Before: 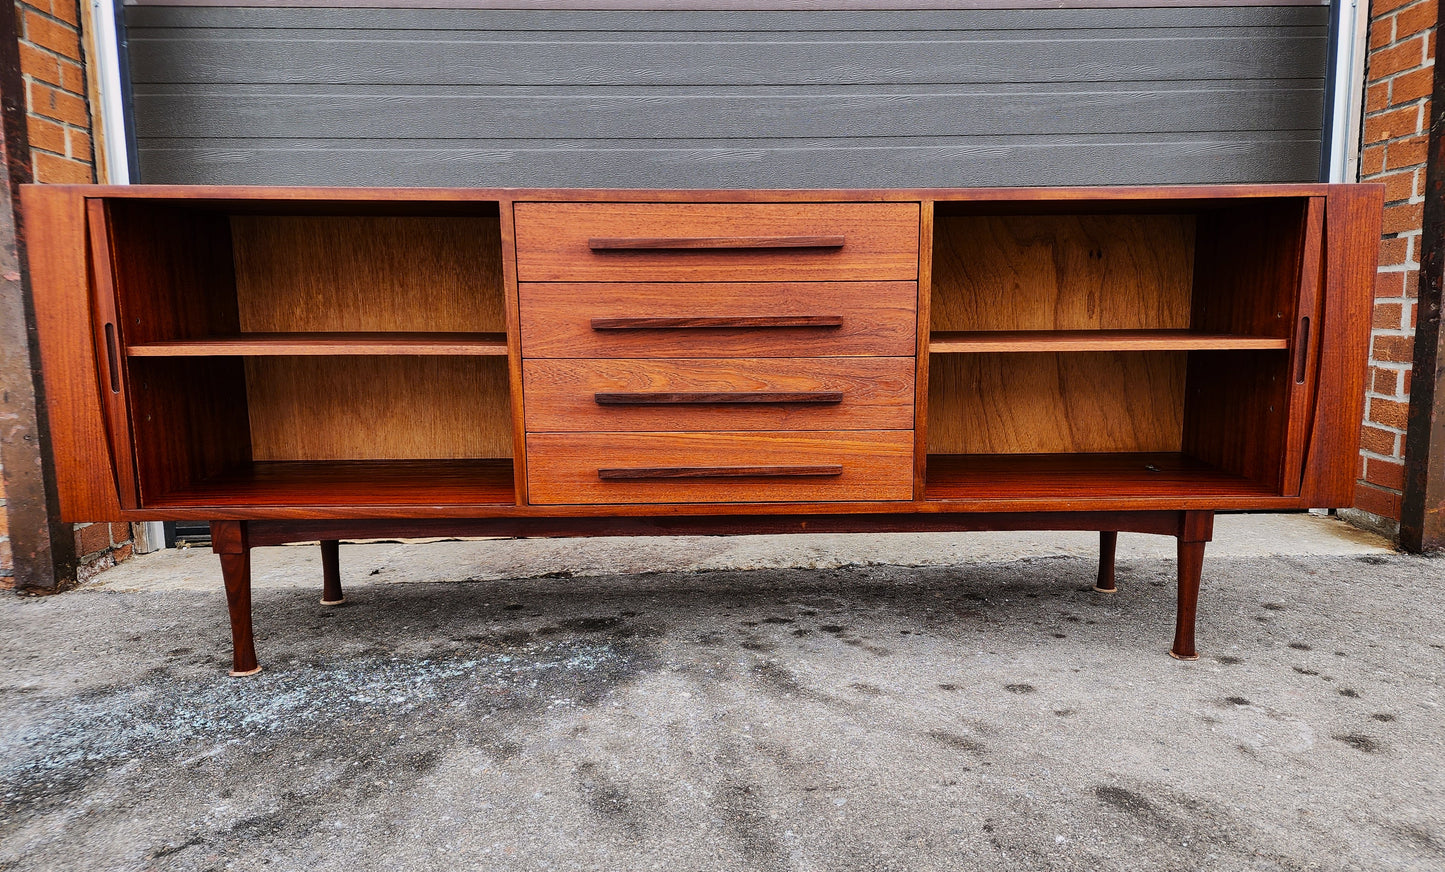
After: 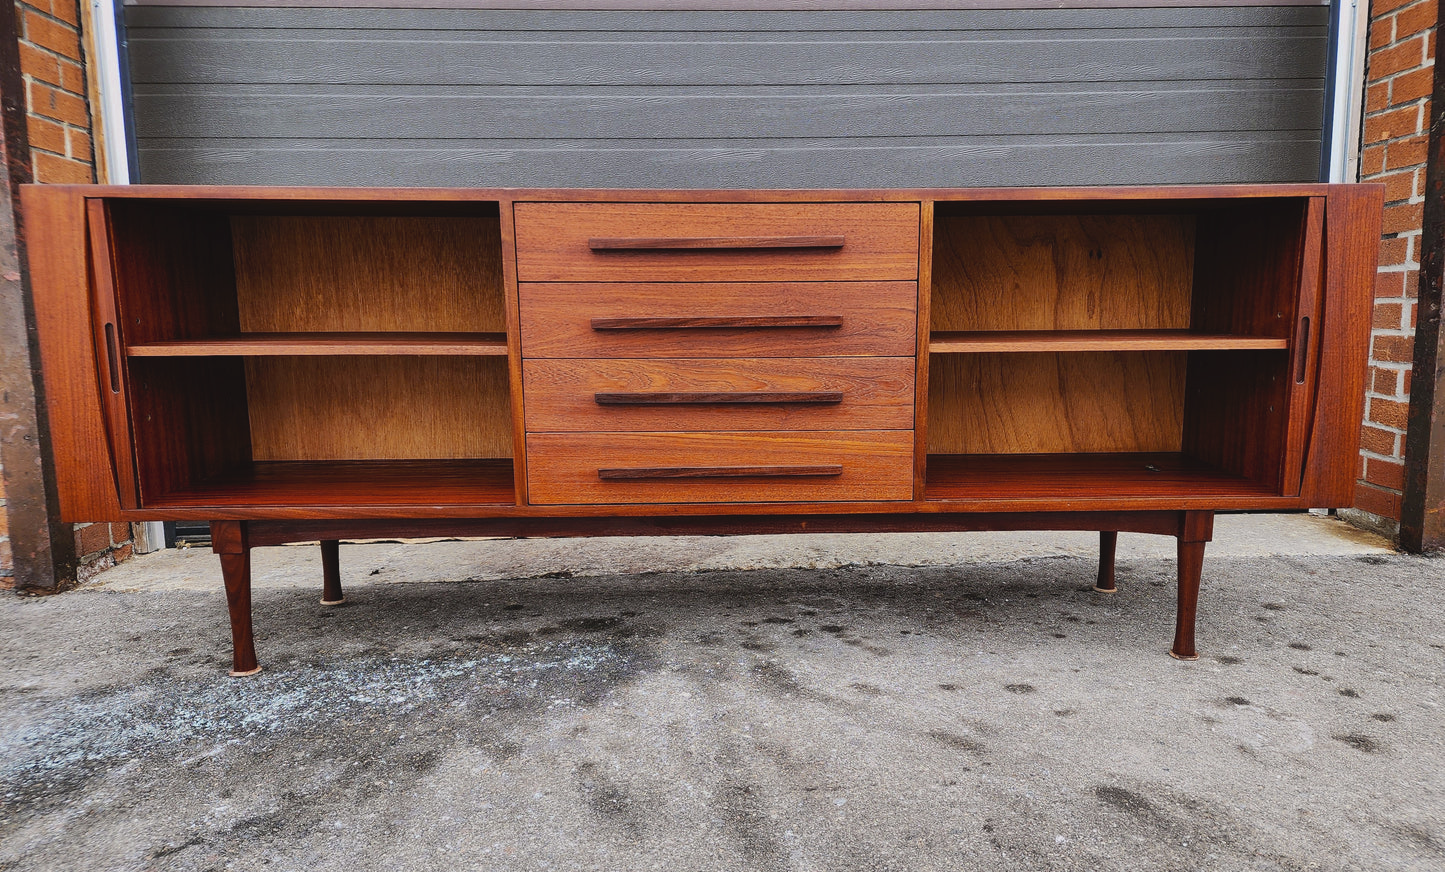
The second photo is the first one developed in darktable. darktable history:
contrast brightness saturation: contrast -0.1, saturation -0.1
tone equalizer: on, module defaults
color zones: curves: ch0 [(0, 0.485) (0.178, 0.476) (0.261, 0.623) (0.411, 0.403) (0.708, 0.603) (0.934, 0.412)]; ch1 [(0.003, 0.485) (0.149, 0.496) (0.229, 0.584) (0.326, 0.551) (0.484, 0.262) (0.757, 0.643)]
